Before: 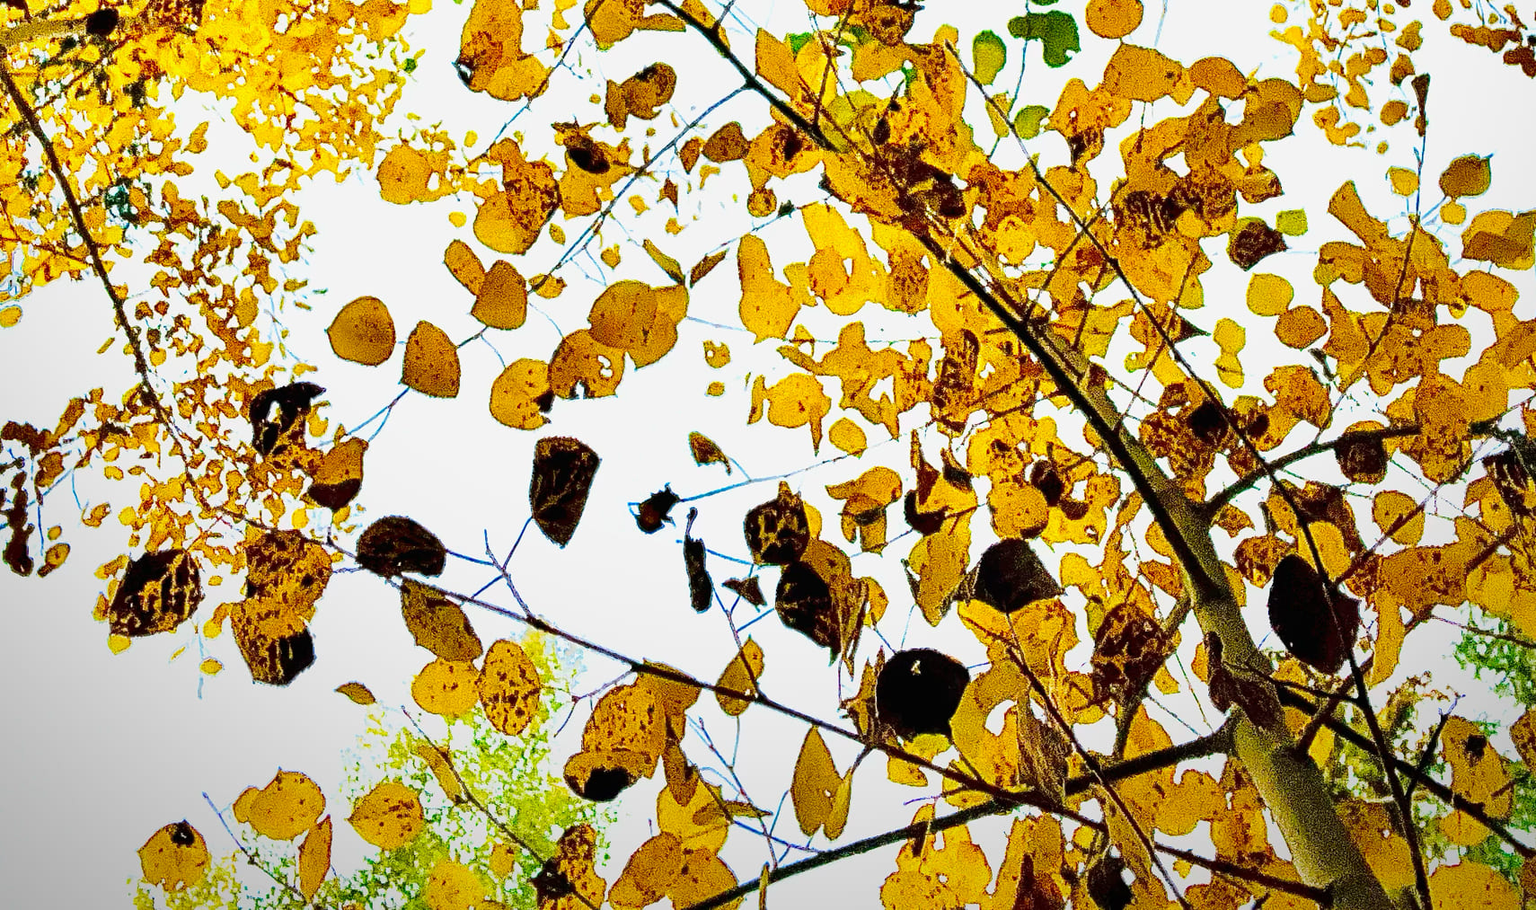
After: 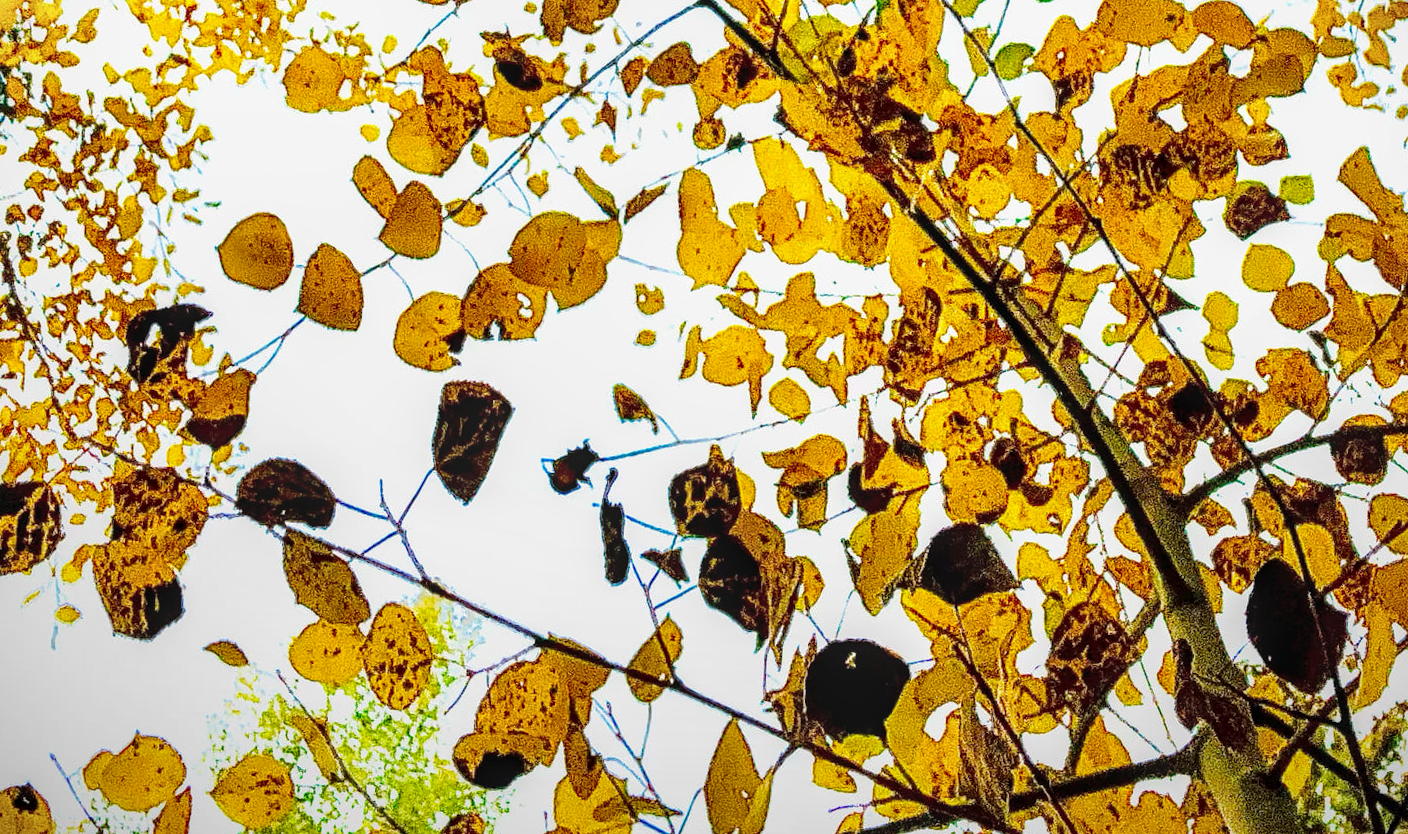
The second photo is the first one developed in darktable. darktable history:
local contrast: on, module defaults
crop and rotate: angle -3.27°, left 5.211%, top 5.211%, right 4.607%, bottom 4.607%
vignetting: fall-off start 97.28%, fall-off radius 79%, brightness -0.462, saturation -0.3, width/height ratio 1.114, dithering 8-bit output, unbound false
